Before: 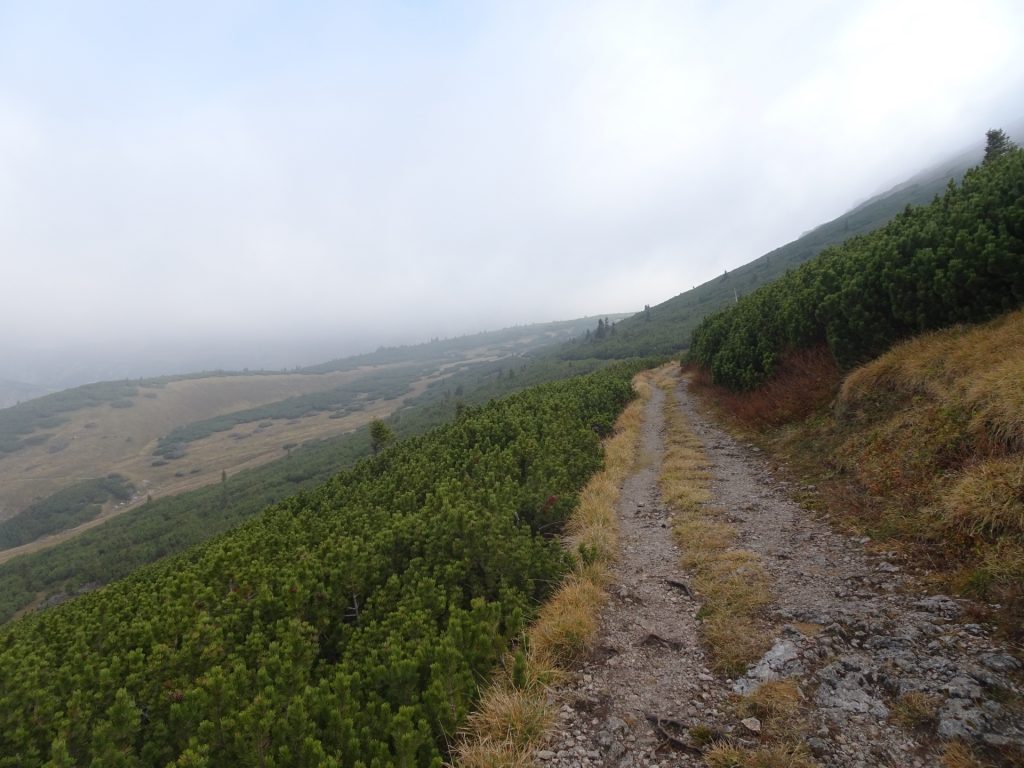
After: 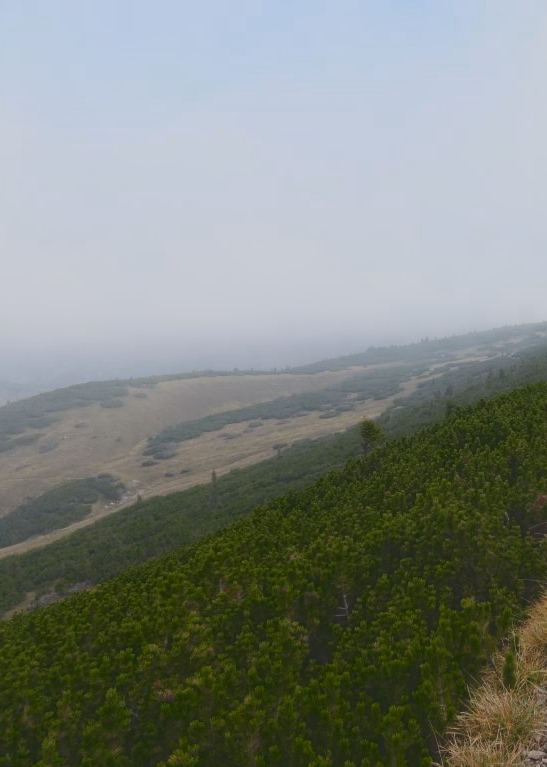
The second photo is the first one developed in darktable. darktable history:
tone curve: curves: ch0 [(0, 0.148) (0.191, 0.225) (0.712, 0.695) (0.864, 0.797) (1, 0.839)], color space Lab, independent channels, preserve colors none
color zones: curves: ch0 [(0.25, 0.5) (0.347, 0.092) (0.75, 0.5)]; ch1 [(0.25, 0.5) (0.33, 0.51) (0.75, 0.5)]
crop: left 1.03%, right 45.509%, bottom 0.081%
